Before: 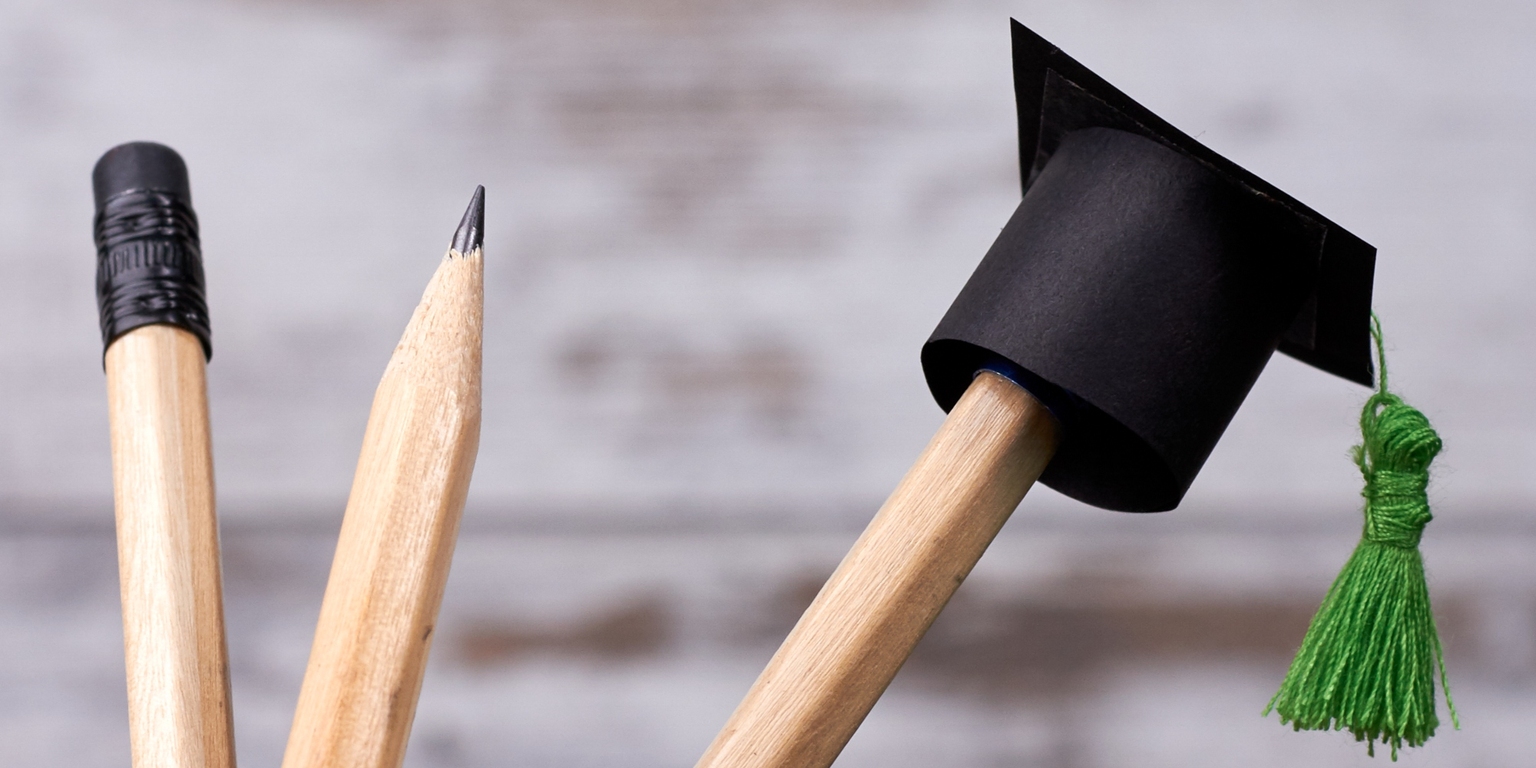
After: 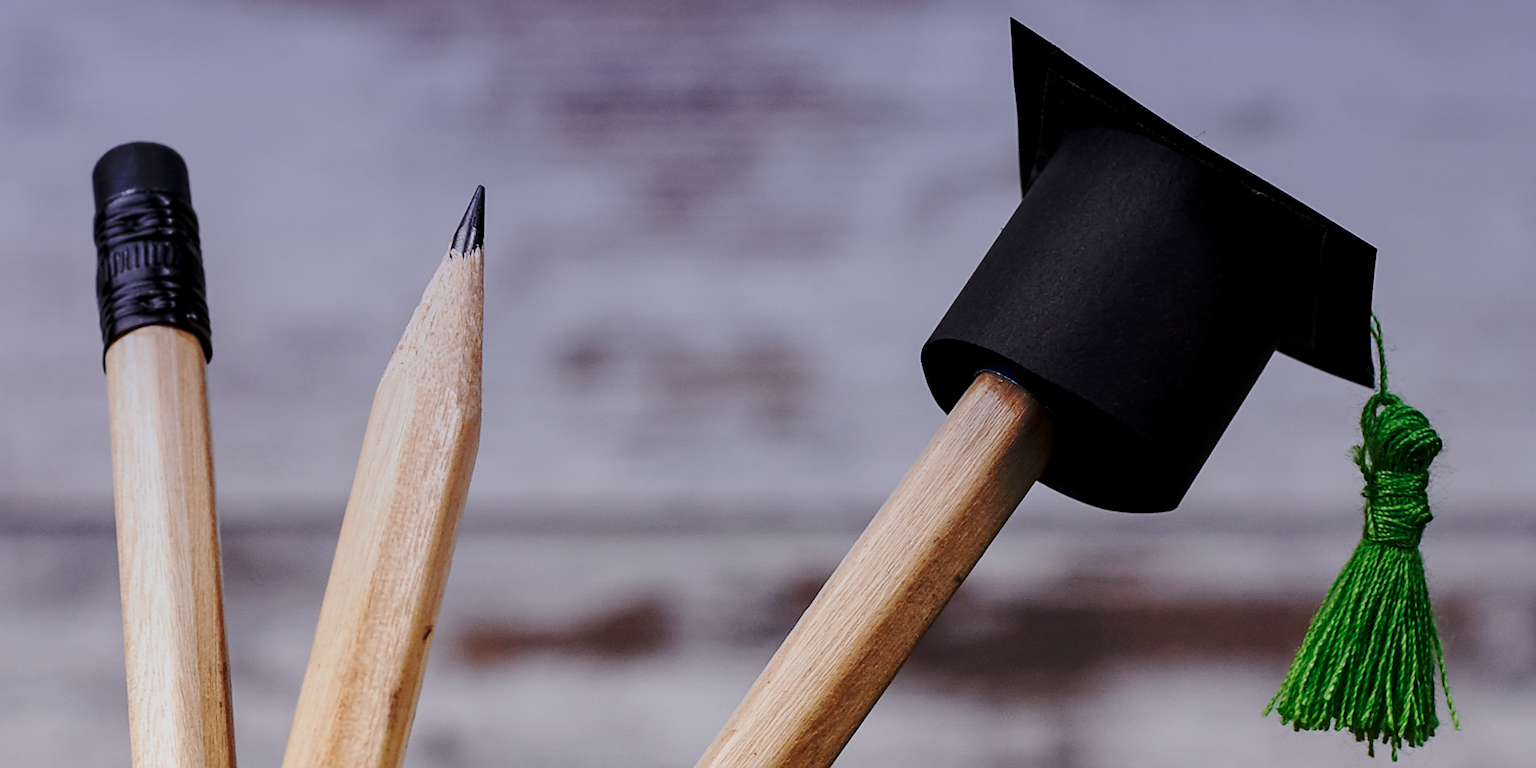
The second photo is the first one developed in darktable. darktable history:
exposure: exposure -1.468 EV, compensate highlight preservation false
base curve: curves: ch0 [(0, 0) (0.032, 0.037) (0.105, 0.228) (0.435, 0.76) (0.856, 0.983) (1, 1)], preserve colors none
graduated density: hue 238.83°, saturation 50%
sharpen: on, module defaults
local contrast: detail 130%
